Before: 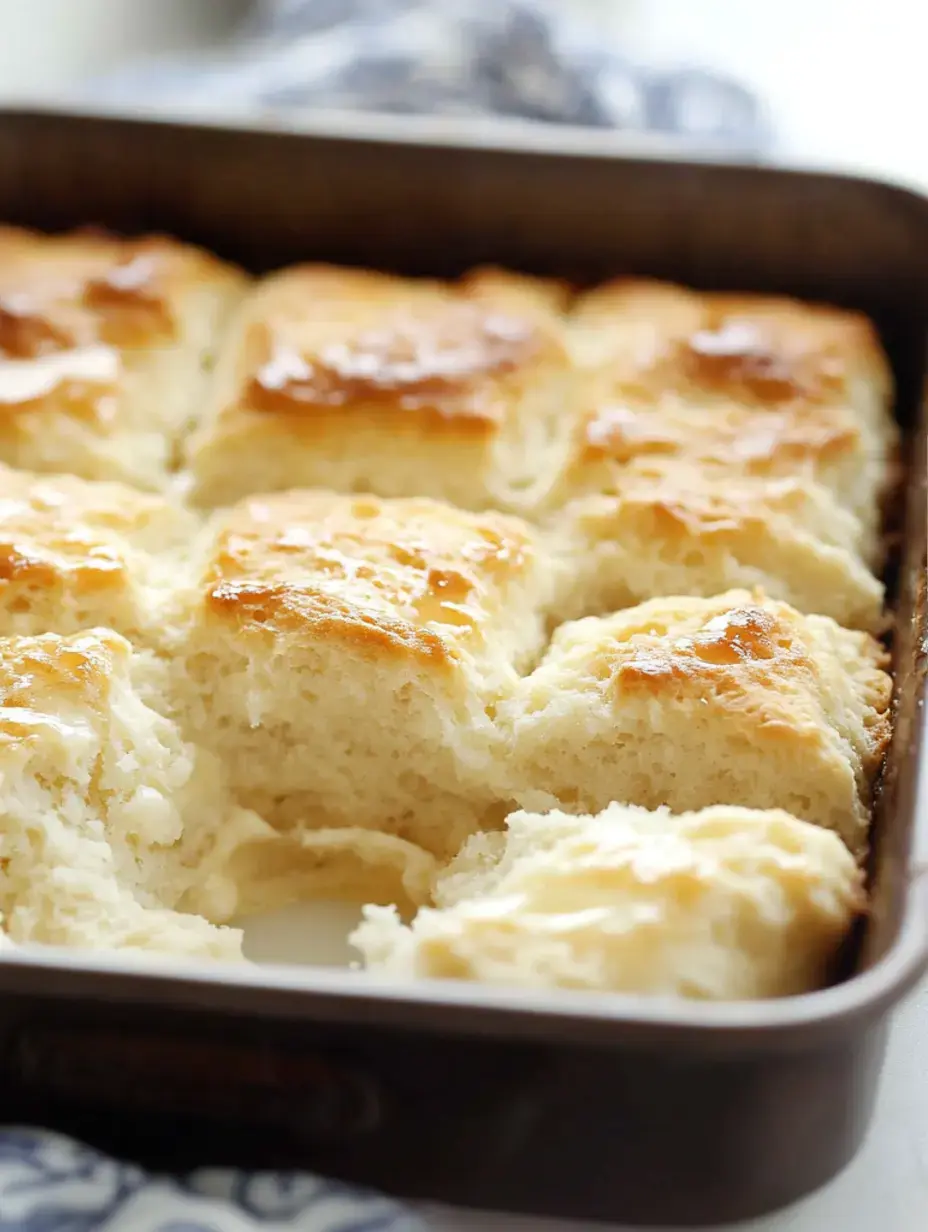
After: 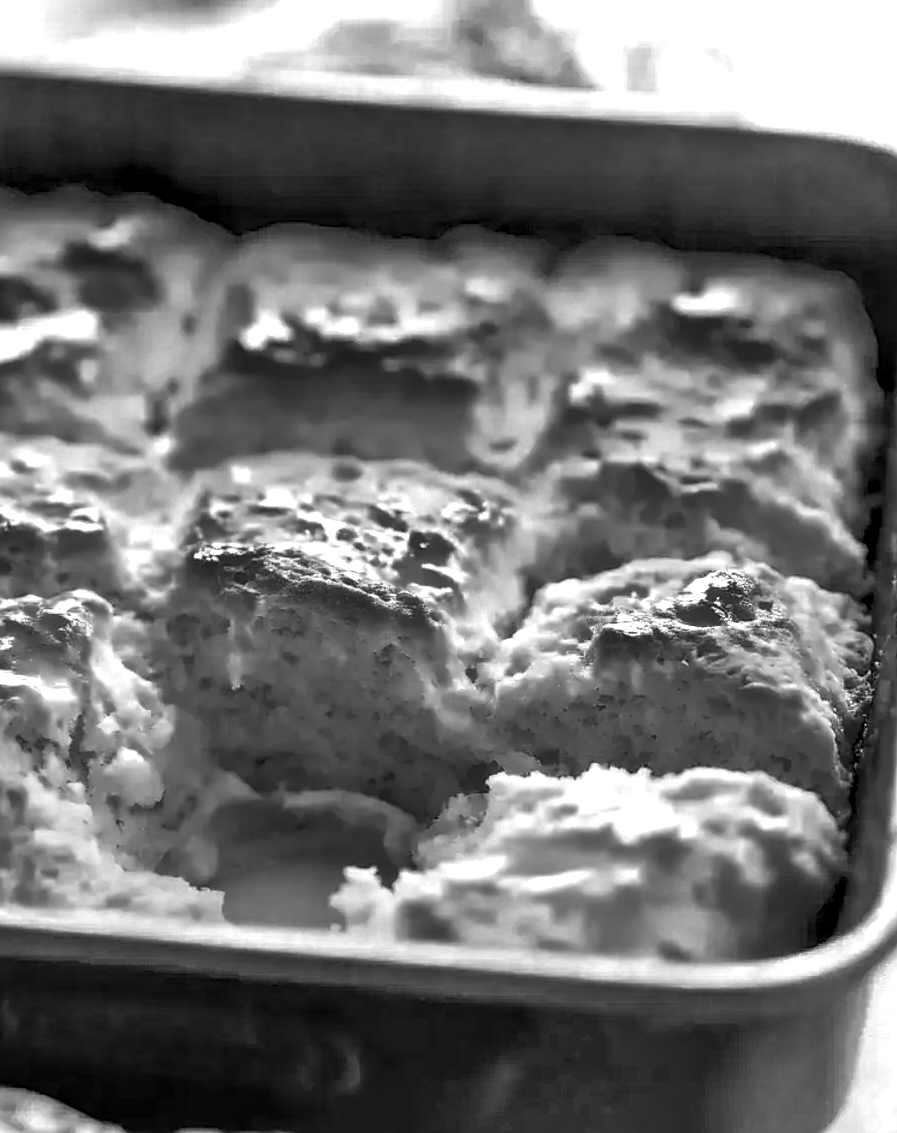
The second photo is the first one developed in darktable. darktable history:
sharpen: radius 1.407, amount 1.263, threshold 0.637
crop: left 2.109%, top 3.12%, right 1.173%, bottom 4.862%
exposure: black level correction 0.001, exposure 0.498 EV, compensate exposure bias true, compensate highlight preservation false
local contrast: highlights 3%, shadows 2%, detail 181%
color correction: highlights a* 0.079, highlights b* -0.67
tone equalizer: -7 EV 0.157 EV, -6 EV 0.6 EV, -5 EV 1.12 EV, -4 EV 1.34 EV, -3 EV 1.13 EV, -2 EV 0.6 EV, -1 EV 0.164 EV
color zones: curves: ch0 [(0.287, 0.048) (0.493, 0.484) (0.737, 0.816)]; ch1 [(0, 0) (0.143, 0) (0.286, 0) (0.429, 0) (0.571, 0) (0.714, 0) (0.857, 0)]
